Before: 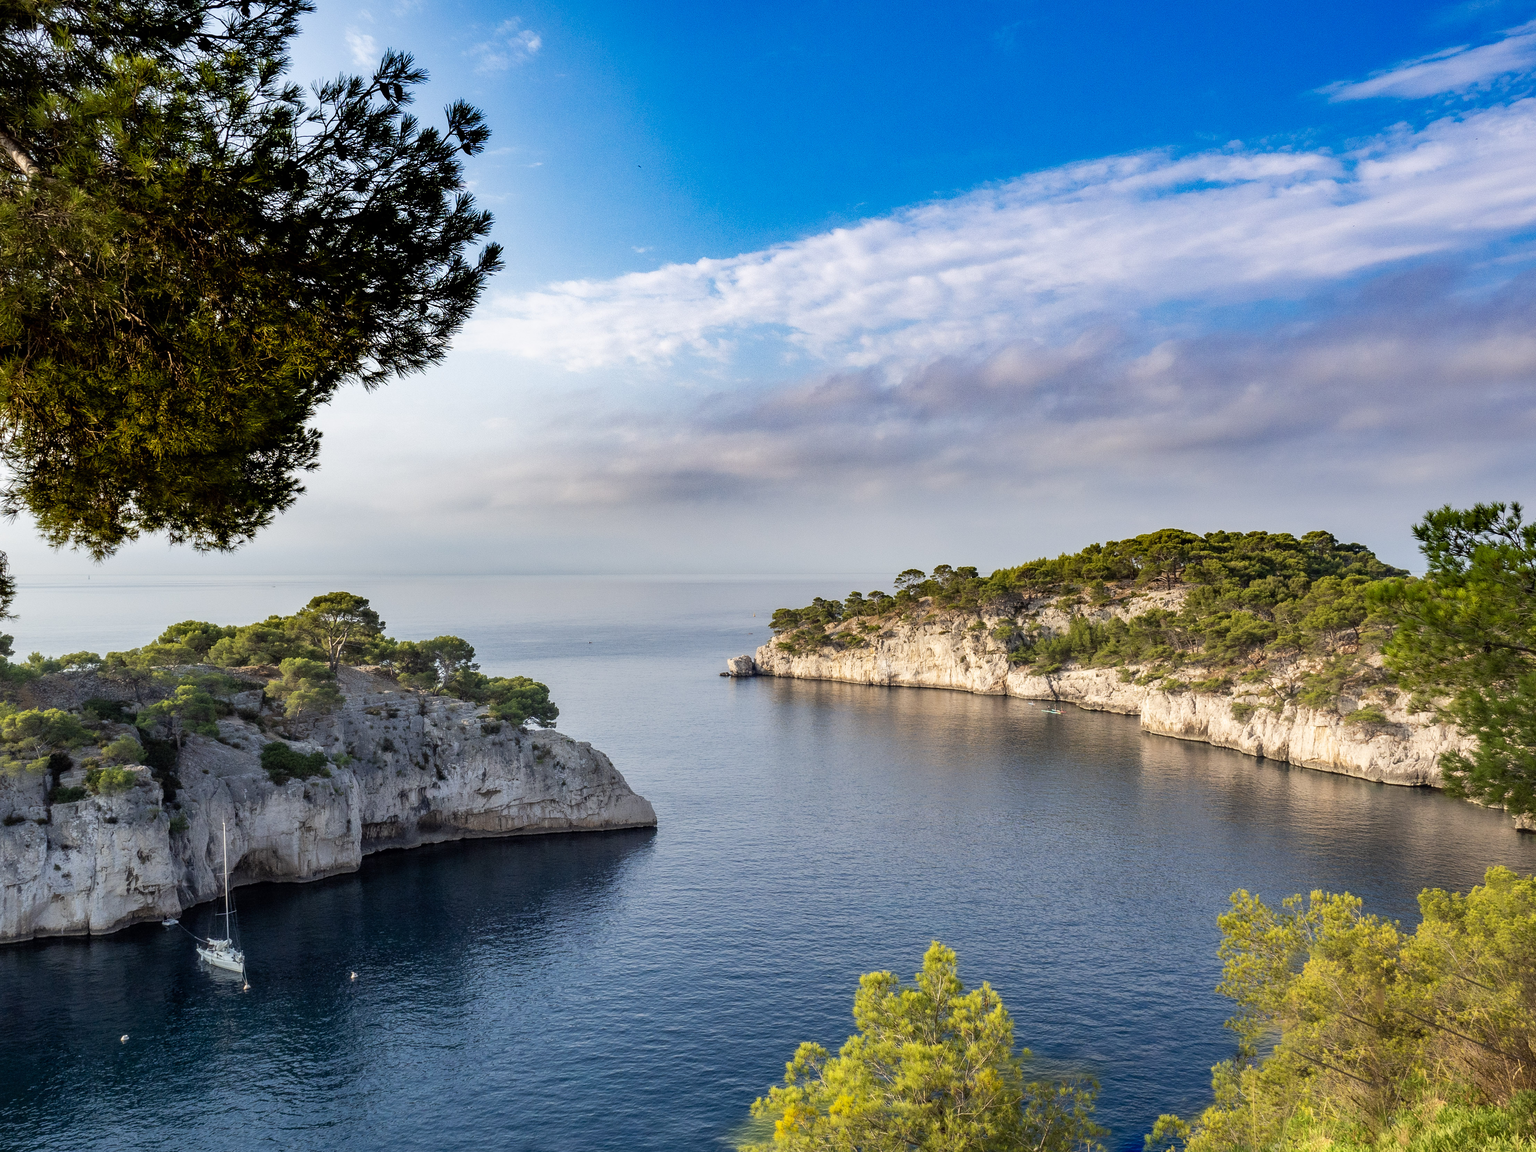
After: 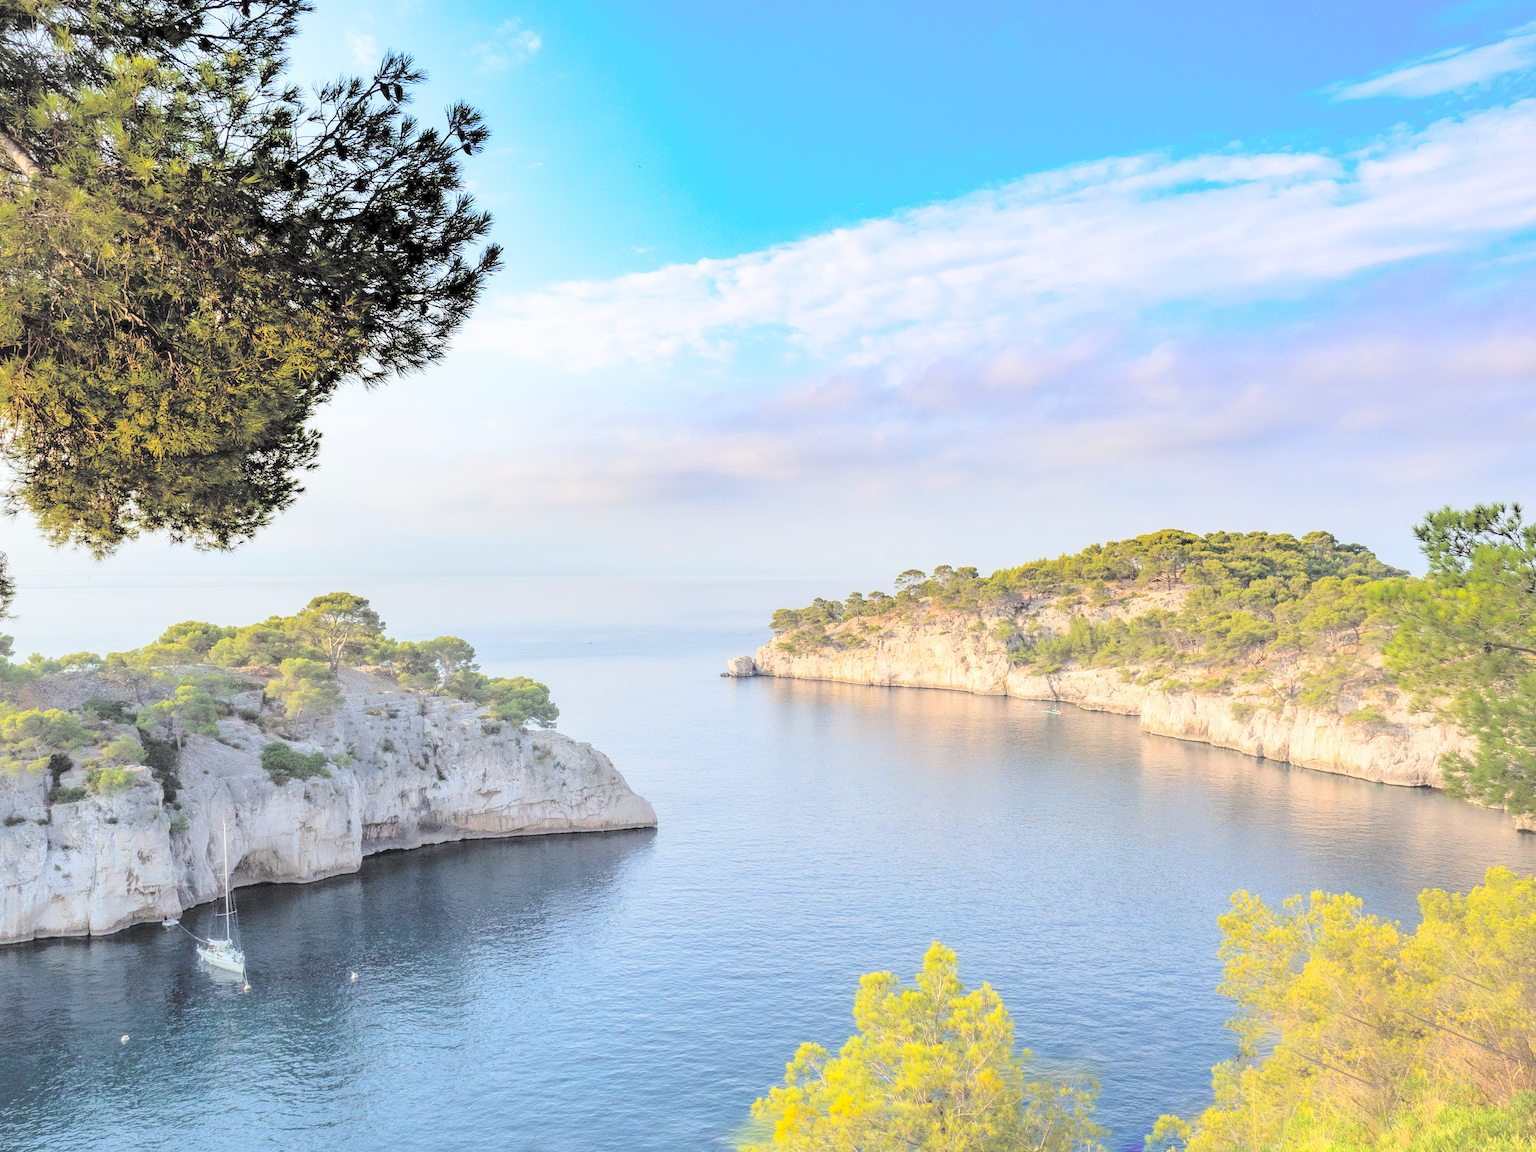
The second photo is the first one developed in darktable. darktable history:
contrast brightness saturation: brightness 0.992
